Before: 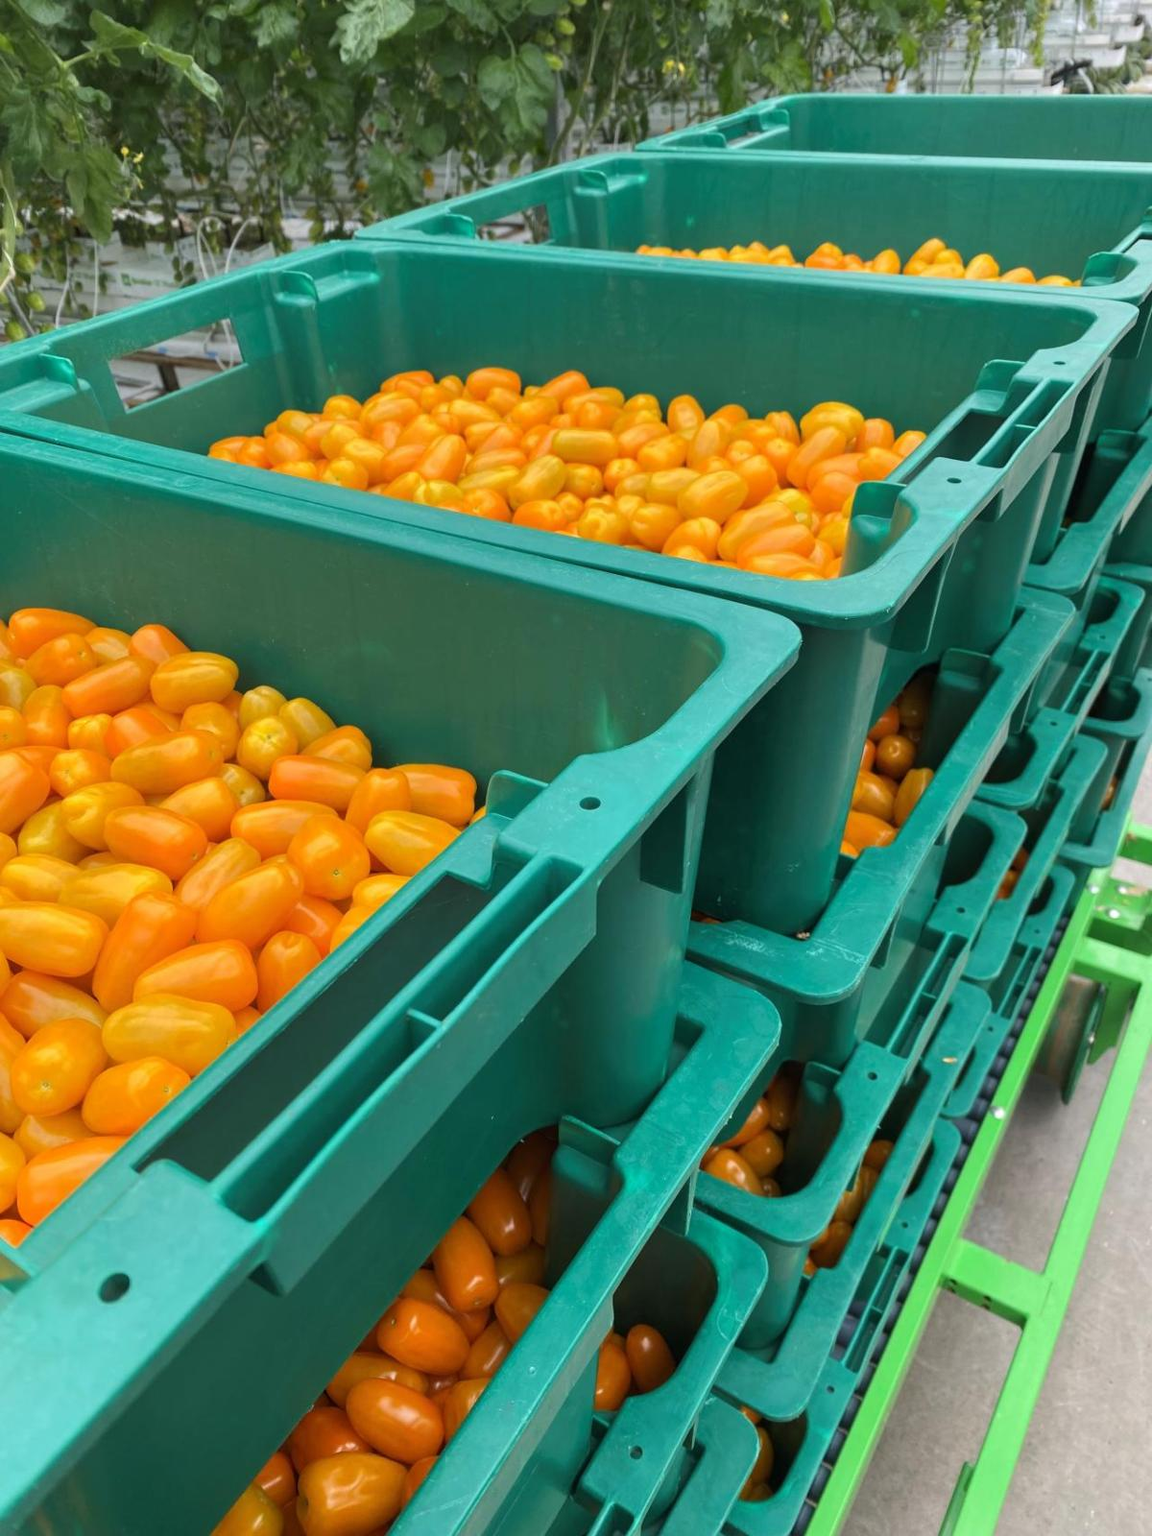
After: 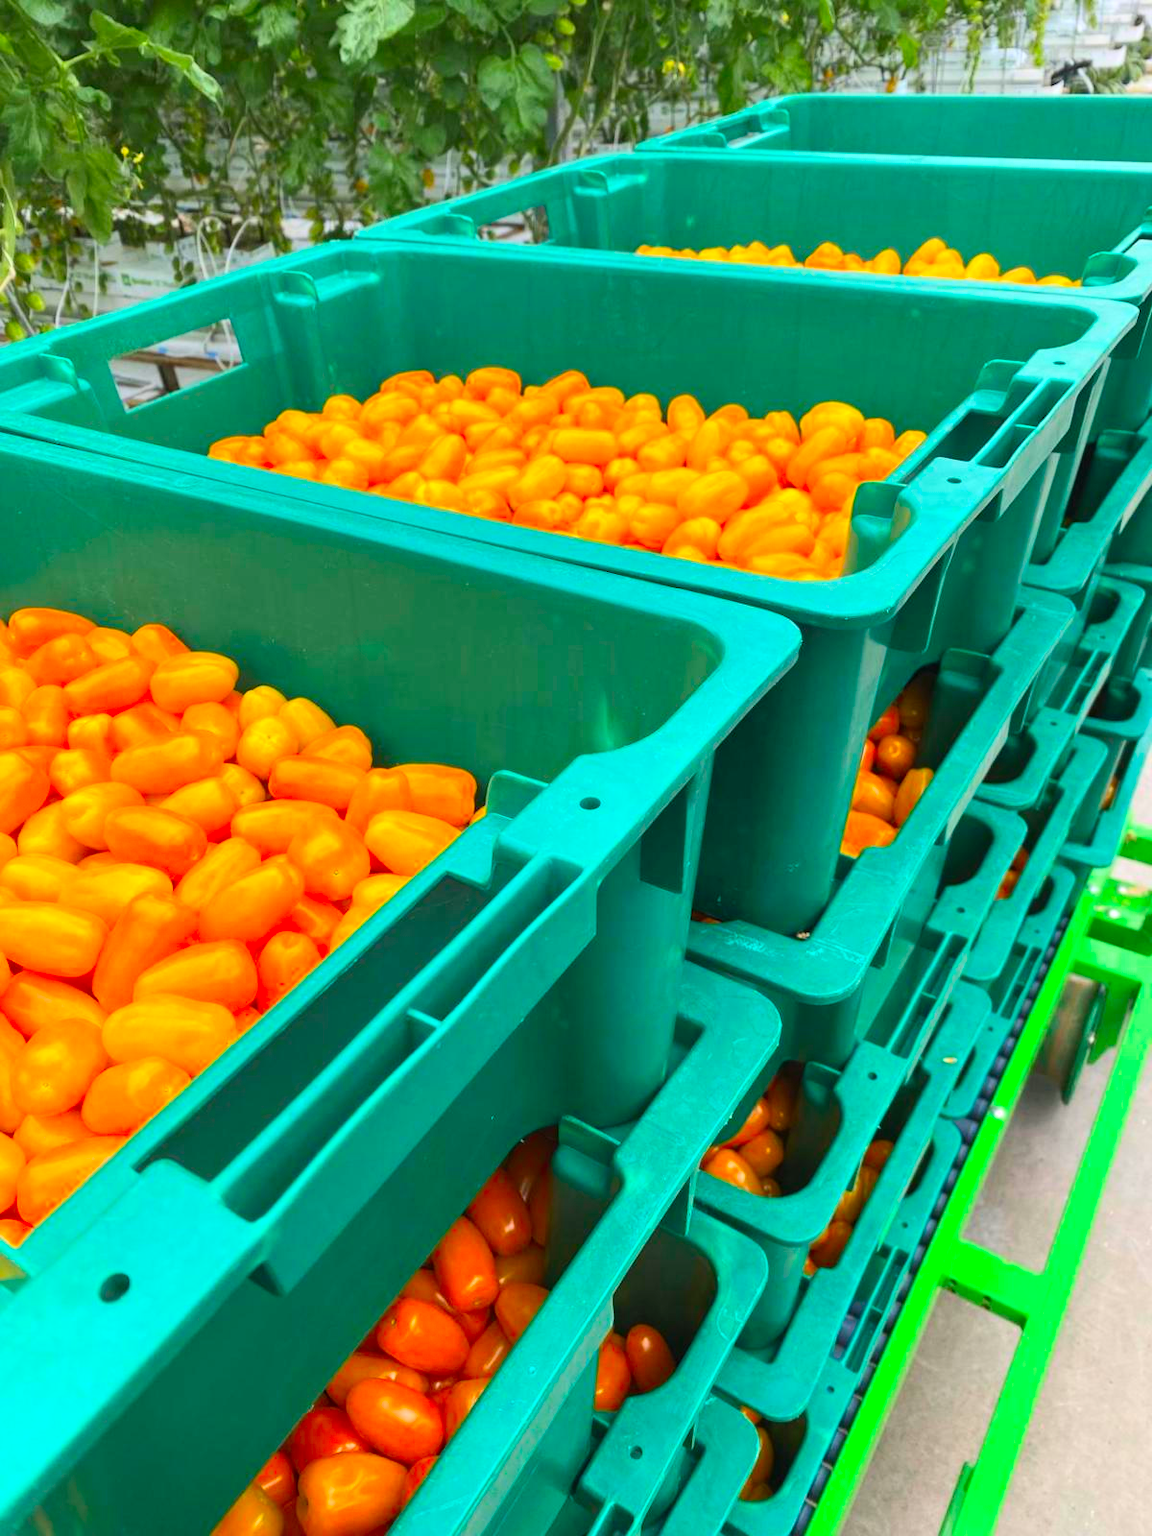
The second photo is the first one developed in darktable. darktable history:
contrast brightness saturation: contrast 0.197, brightness 0.193, saturation 0.796
